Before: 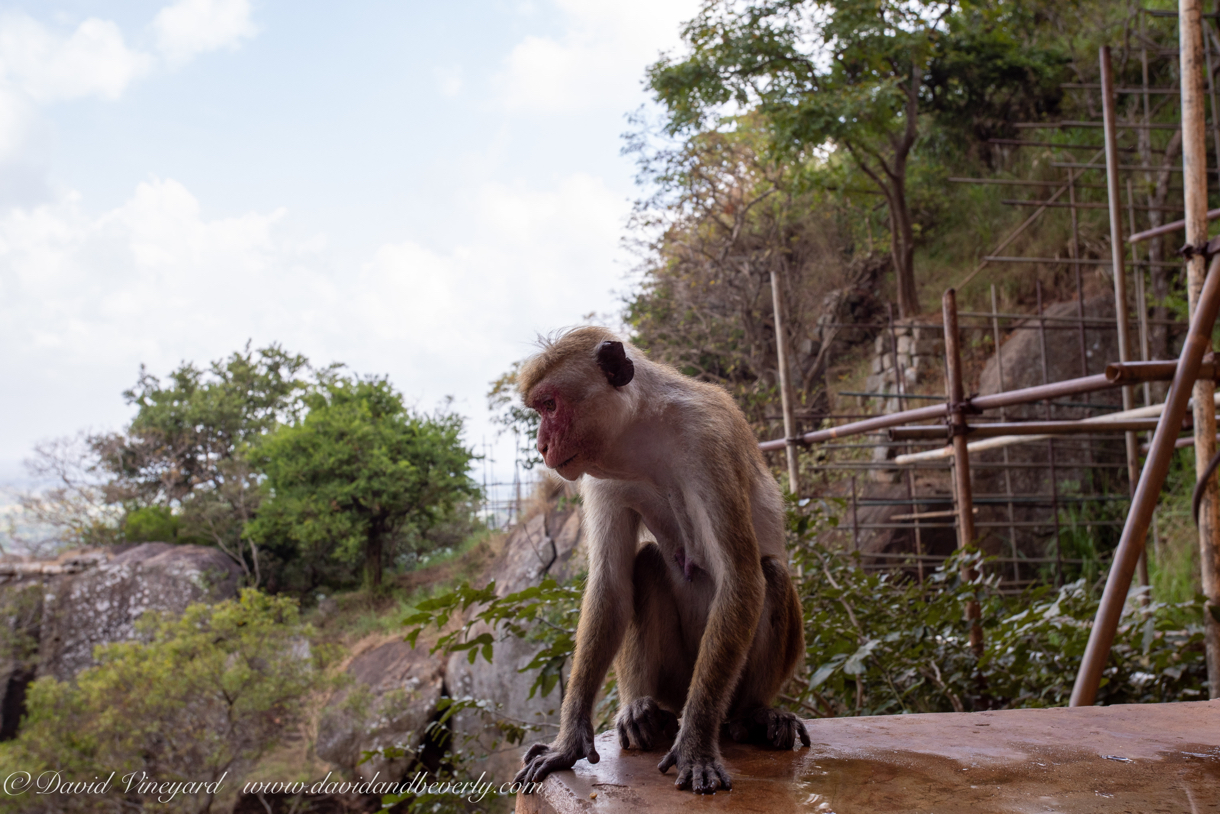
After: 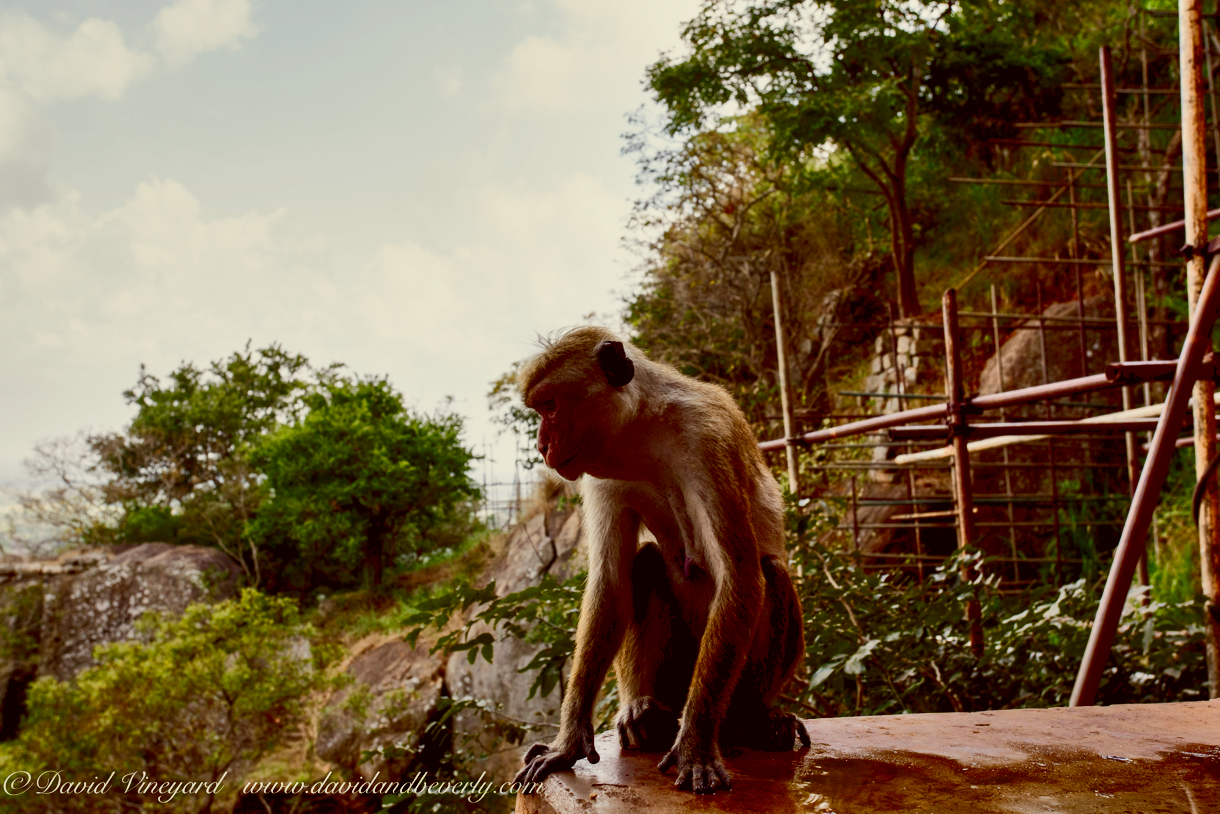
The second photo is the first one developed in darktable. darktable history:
contrast brightness saturation: contrast 0.193, brightness -0.112, saturation 0.21
shadows and highlights: soften with gaussian
color balance rgb: power › hue 314.12°, global offset › luminance -0.88%, perceptual saturation grading › global saturation 20%, perceptual saturation grading › highlights -49.785%, perceptual saturation grading › shadows 25.703%, global vibrance -7.395%, contrast -12.925%, saturation formula JzAzBz (2021)
color correction: highlights a* -1.61, highlights b* 10.27, shadows a* 0.515, shadows b* 19.4
